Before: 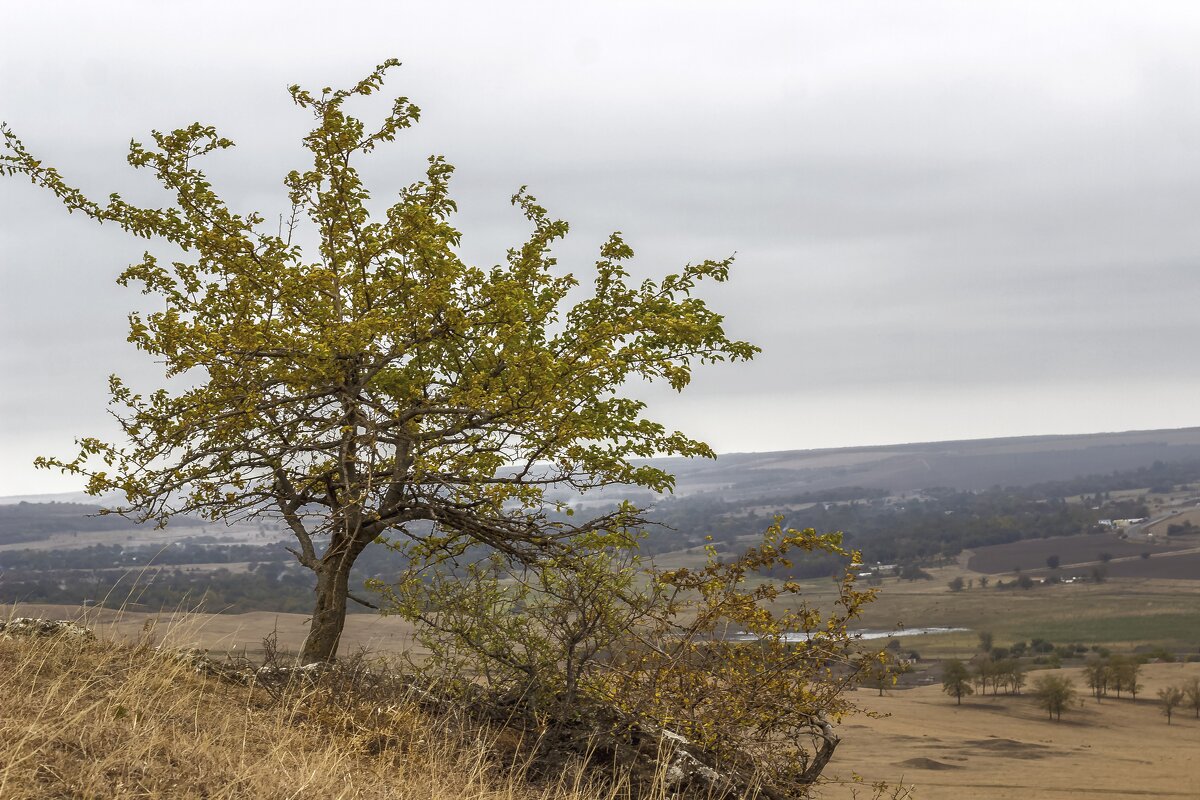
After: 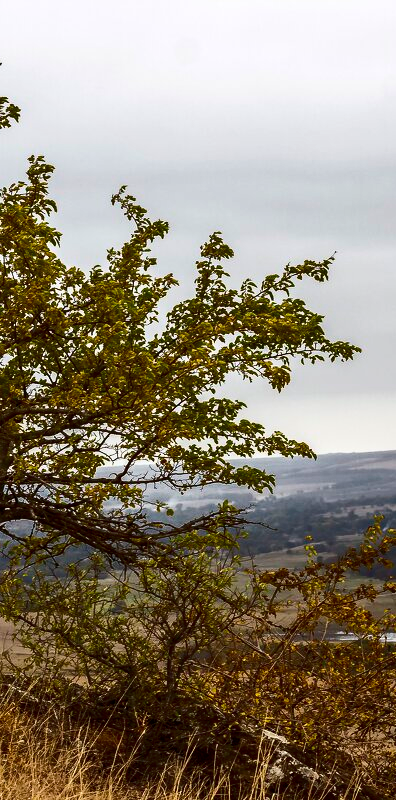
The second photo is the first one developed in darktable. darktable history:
crop: left 33.34%, right 33.651%
contrast brightness saturation: contrast 0.225, brightness -0.182, saturation 0.232
shadows and highlights: shadows 35.26, highlights -34.78, highlights color adjustment 0.078%, soften with gaussian
